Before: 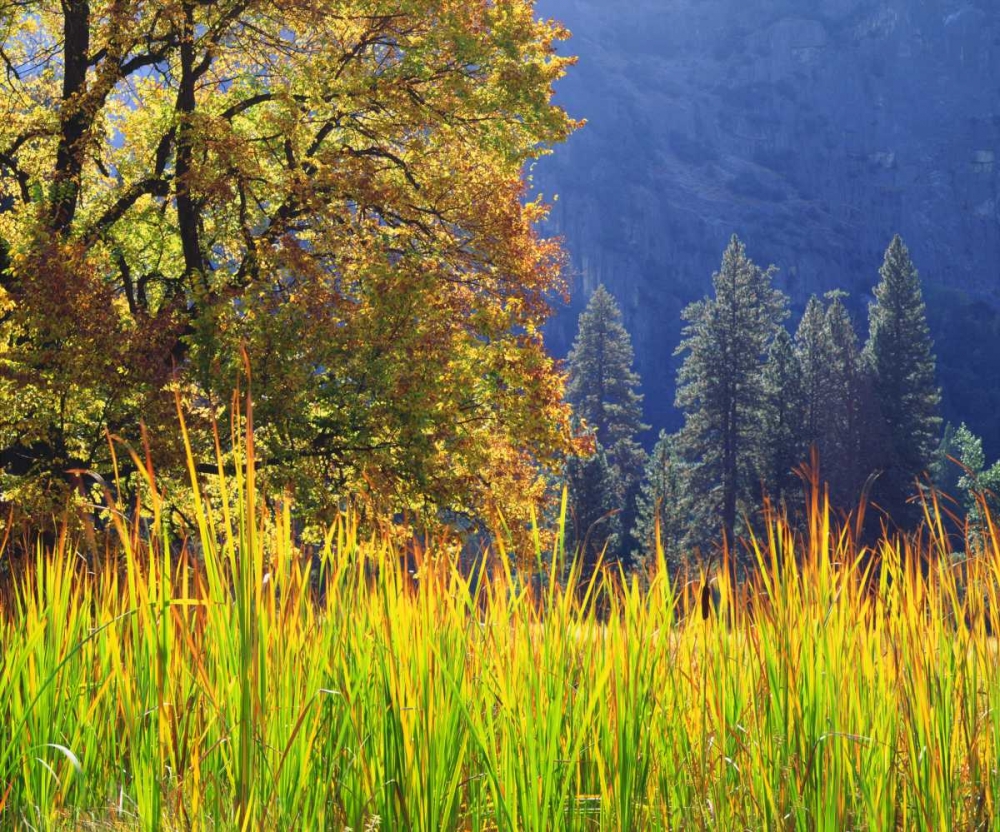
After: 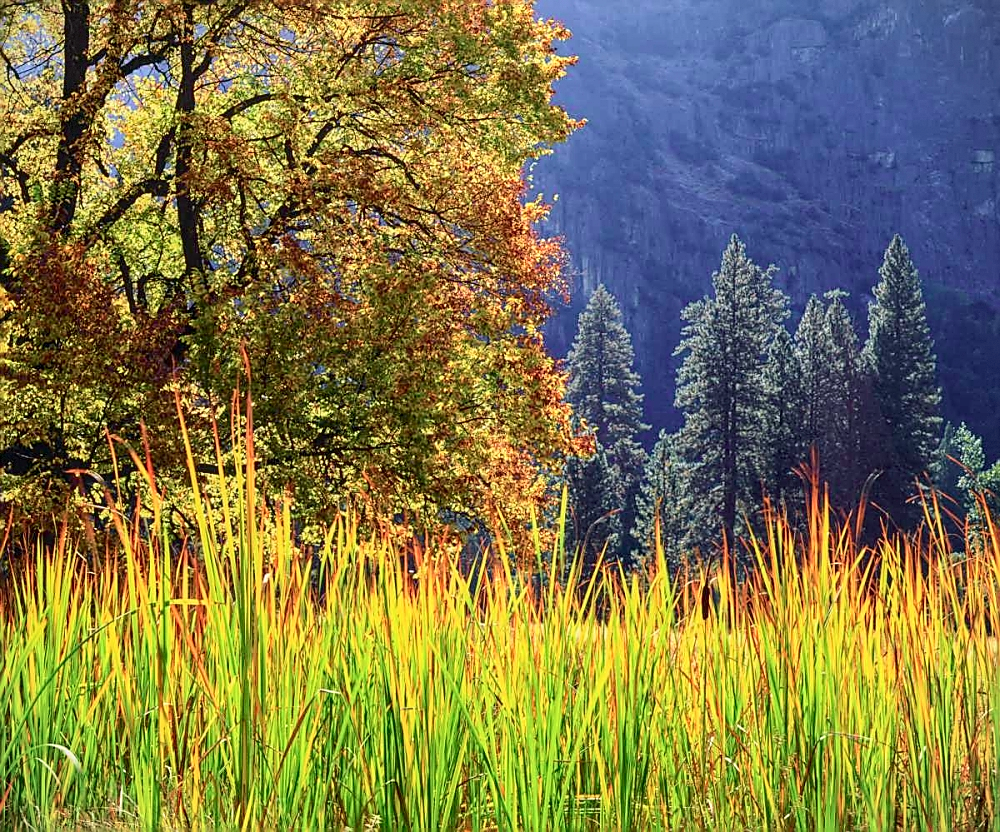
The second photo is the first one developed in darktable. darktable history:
local contrast: on, module defaults
haze removal: compatibility mode true, adaptive false
vignetting: fall-off start 97.28%, fall-off radius 79%, brightness -0.462, saturation -0.3, width/height ratio 1.114, dithering 8-bit output, unbound false
tone curve: curves: ch0 [(0, 0) (0.058, 0.027) (0.214, 0.183) (0.304, 0.288) (0.51, 0.549) (0.658, 0.7) (0.741, 0.775) (0.844, 0.866) (0.986, 0.957)]; ch1 [(0, 0) (0.172, 0.123) (0.312, 0.296) (0.437, 0.429) (0.471, 0.469) (0.502, 0.5) (0.513, 0.515) (0.572, 0.603) (0.617, 0.653) (0.68, 0.724) (0.889, 0.924) (1, 1)]; ch2 [(0, 0) (0.411, 0.424) (0.489, 0.49) (0.502, 0.5) (0.517, 0.519) (0.549, 0.578) (0.604, 0.628) (0.693, 0.686) (1, 1)], color space Lab, independent channels, preserve colors none
sharpen: radius 1.4, amount 1.25, threshold 0.7
